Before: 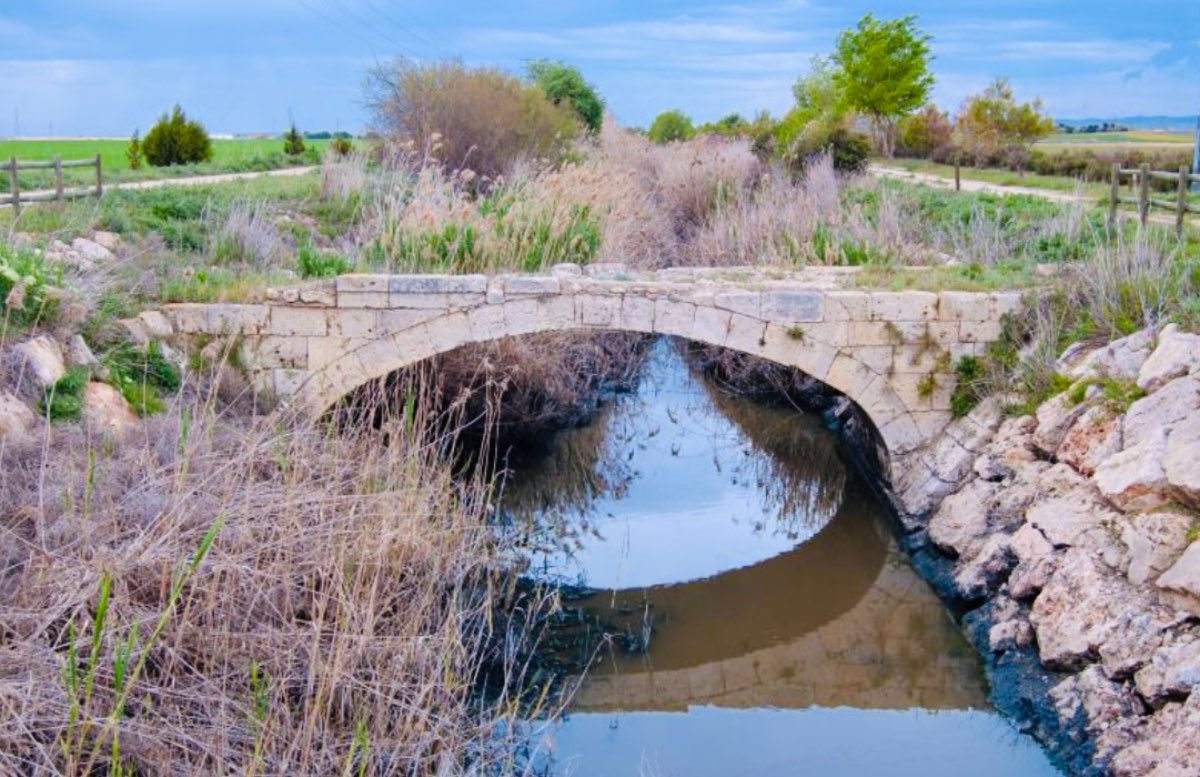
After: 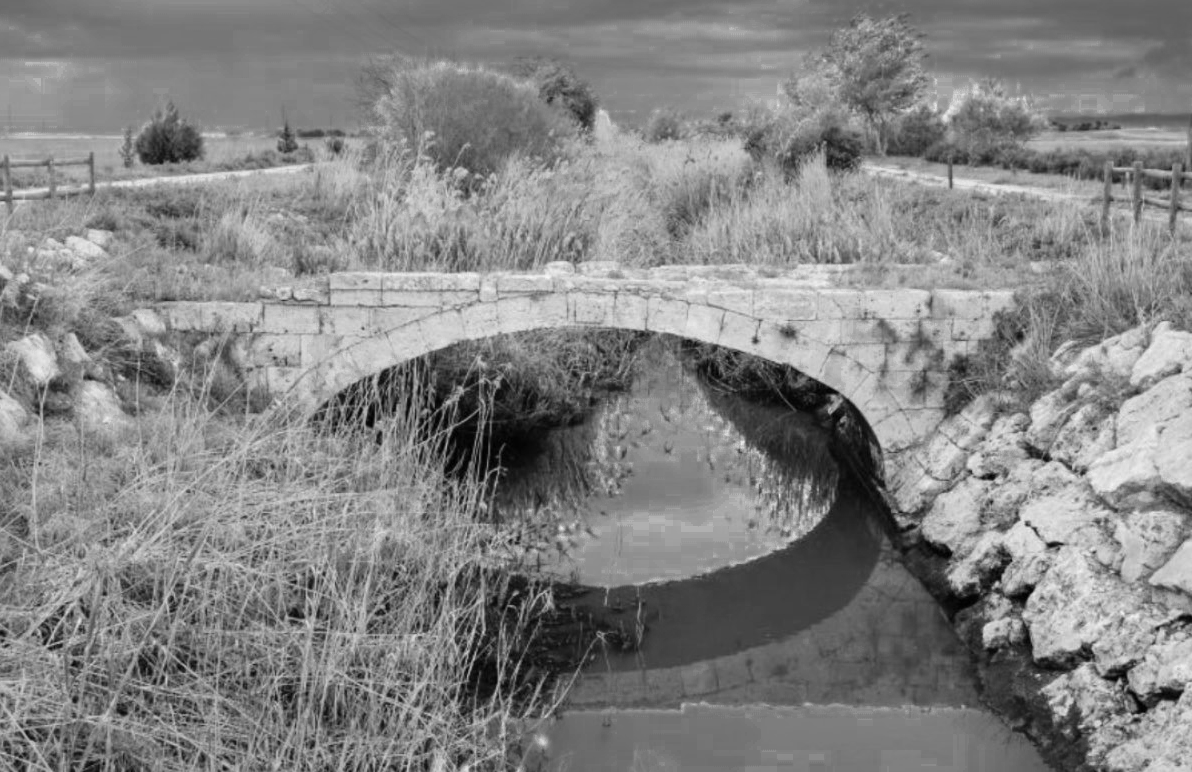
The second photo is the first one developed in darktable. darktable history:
color zones: curves: ch0 [(0.002, 0.589) (0.107, 0.484) (0.146, 0.249) (0.217, 0.352) (0.309, 0.525) (0.39, 0.404) (0.455, 0.169) (0.597, 0.055) (0.724, 0.212) (0.775, 0.691) (0.869, 0.571) (1, 0.587)]; ch1 [(0, 0) (0.143, 0) (0.286, 0) (0.429, 0) (0.571, 0) (0.714, 0) (0.857, 0)]
crop and rotate: left 0.634%, top 0.263%, bottom 0.267%
